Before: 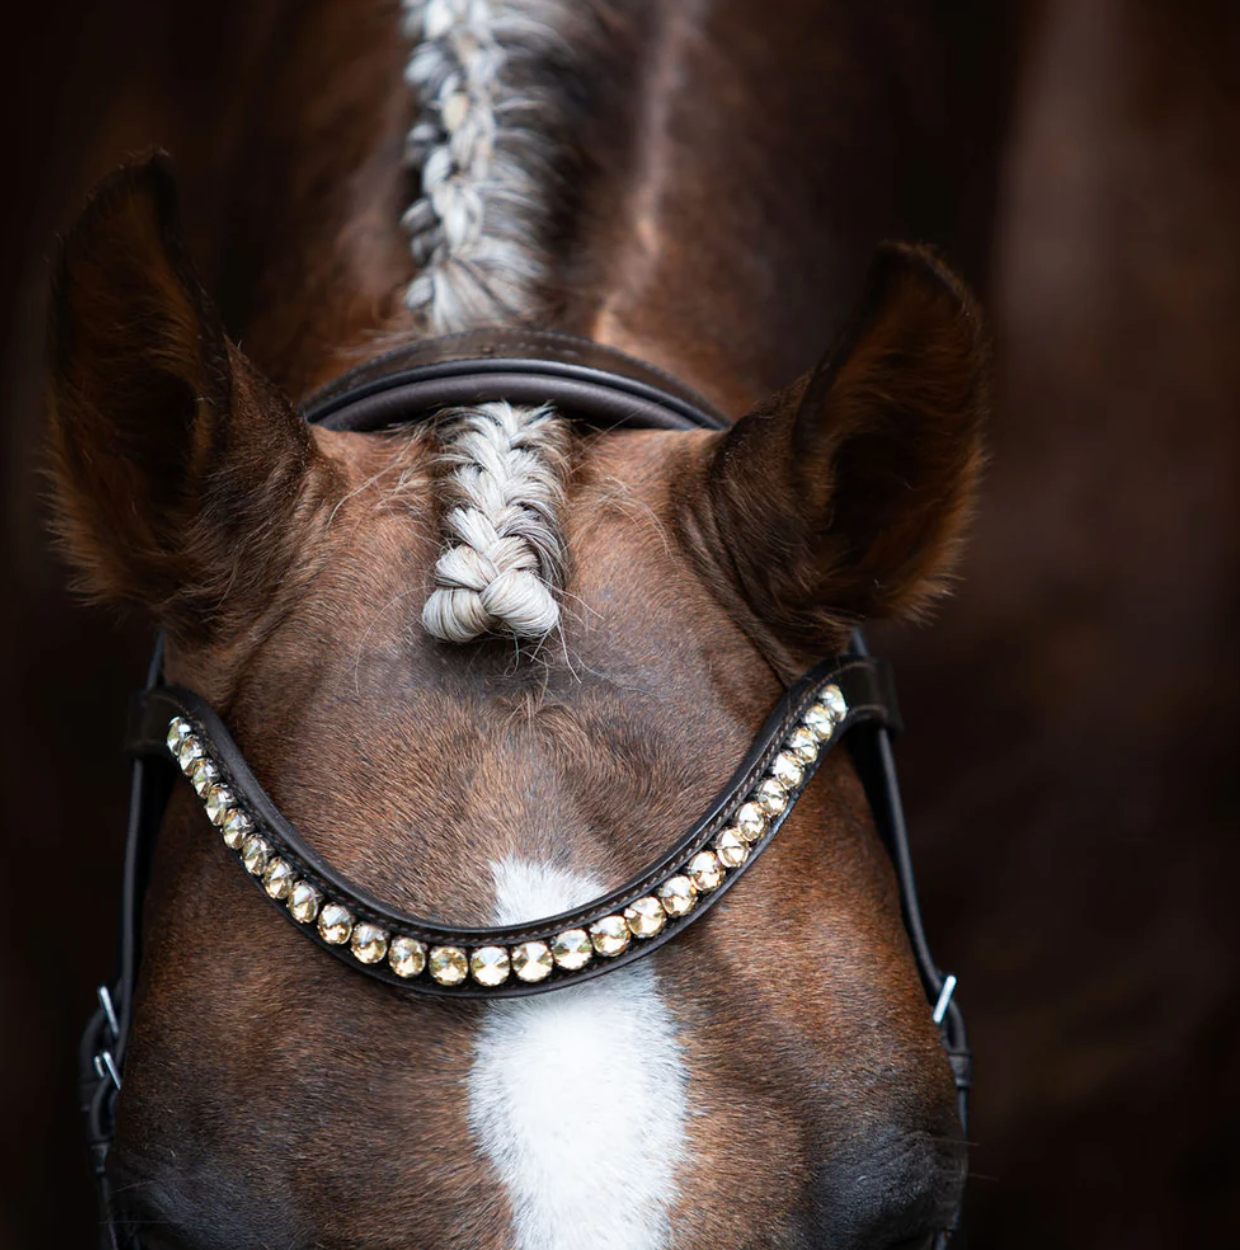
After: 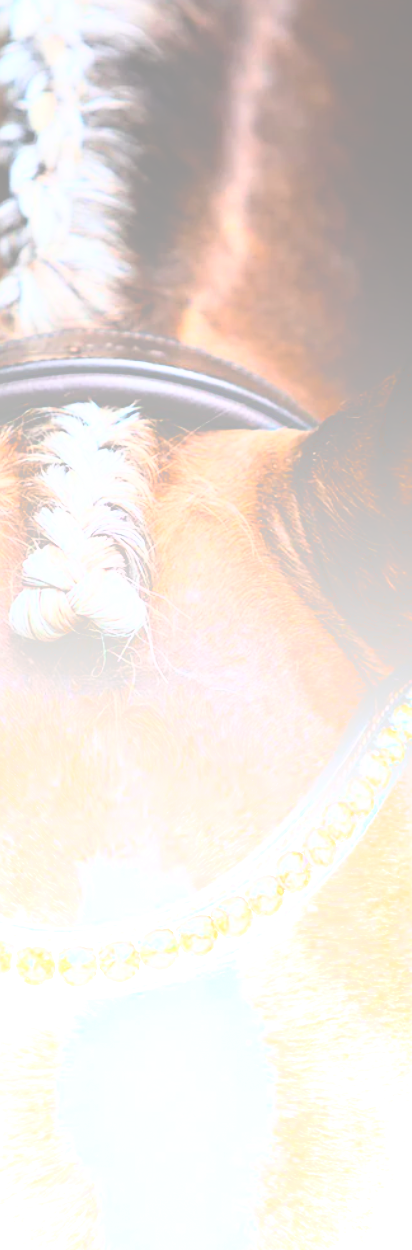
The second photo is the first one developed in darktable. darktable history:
crop: left 33.36%, right 33.36%
sharpen: radius 2.529, amount 0.323
bloom: size 70%, threshold 25%, strength 70%
exposure: black level correction 0.004, exposure 0.014 EV, compensate highlight preservation false
rgb curve: curves: ch0 [(0, 0) (0.21, 0.15) (0.24, 0.21) (0.5, 0.75) (0.75, 0.96) (0.89, 0.99) (1, 1)]; ch1 [(0, 0.02) (0.21, 0.13) (0.25, 0.2) (0.5, 0.67) (0.75, 0.9) (0.89, 0.97) (1, 1)]; ch2 [(0, 0.02) (0.21, 0.13) (0.25, 0.2) (0.5, 0.67) (0.75, 0.9) (0.89, 0.97) (1, 1)], compensate middle gray true
